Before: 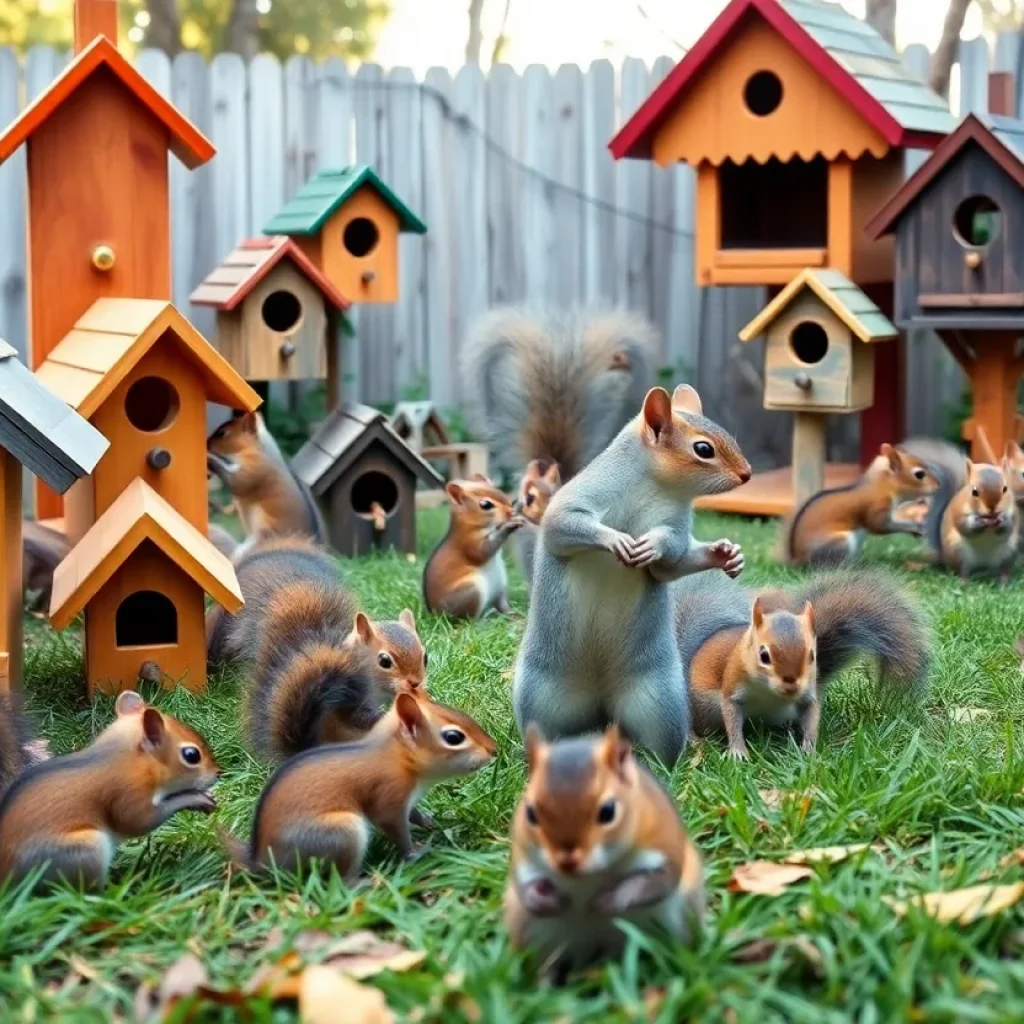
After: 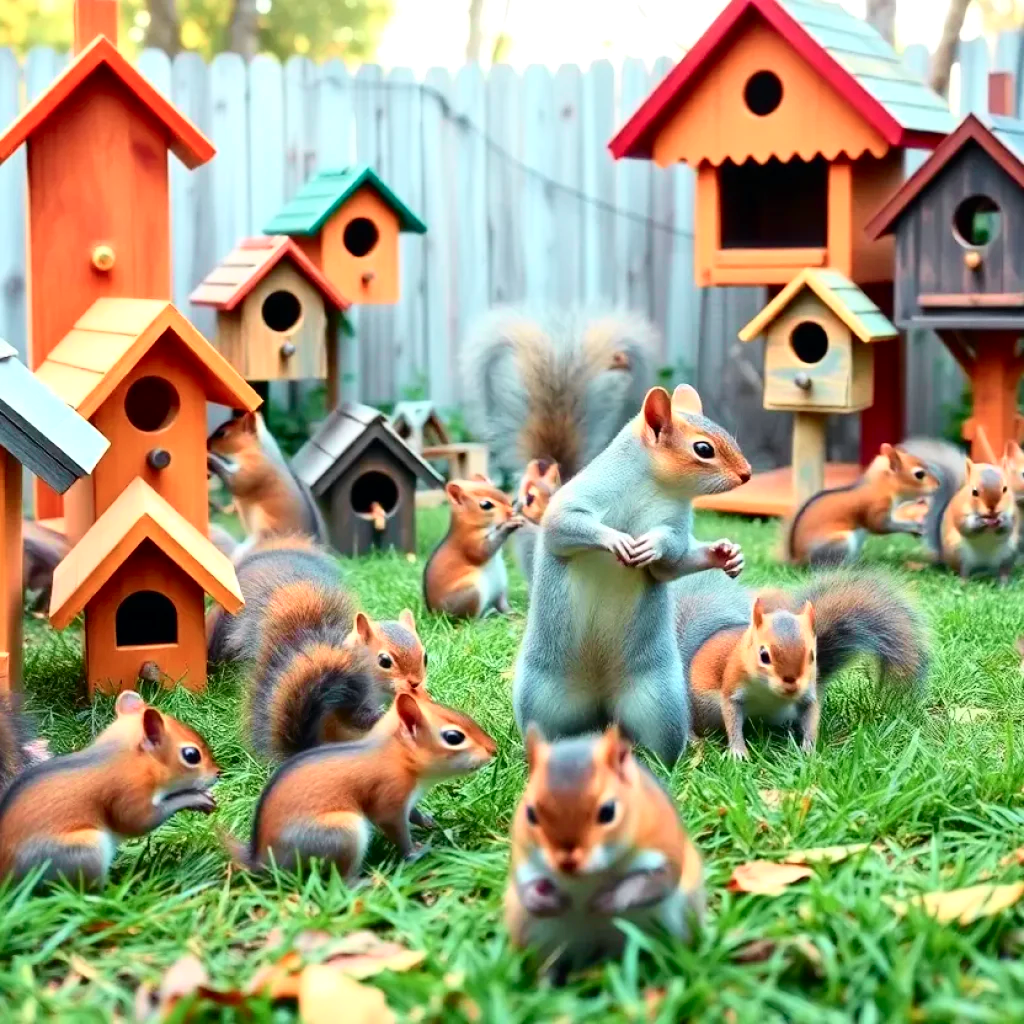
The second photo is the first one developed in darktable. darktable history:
tone curve: curves: ch0 [(0, 0) (0.051, 0.047) (0.102, 0.099) (0.258, 0.29) (0.442, 0.527) (0.695, 0.804) (0.88, 0.952) (1, 1)]; ch1 [(0, 0) (0.339, 0.298) (0.402, 0.363) (0.444, 0.415) (0.485, 0.469) (0.494, 0.493) (0.504, 0.501) (0.525, 0.534) (0.555, 0.593) (0.594, 0.648) (1, 1)]; ch2 [(0, 0) (0.48, 0.48) (0.504, 0.5) (0.535, 0.557) (0.581, 0.623) (0.649, 0.683) (0.824, 0.815) (1, 1)], color space Lab, independent channels, preserve colors none
exposure: exposure 0.207 EV, compensate highlight preservation false
